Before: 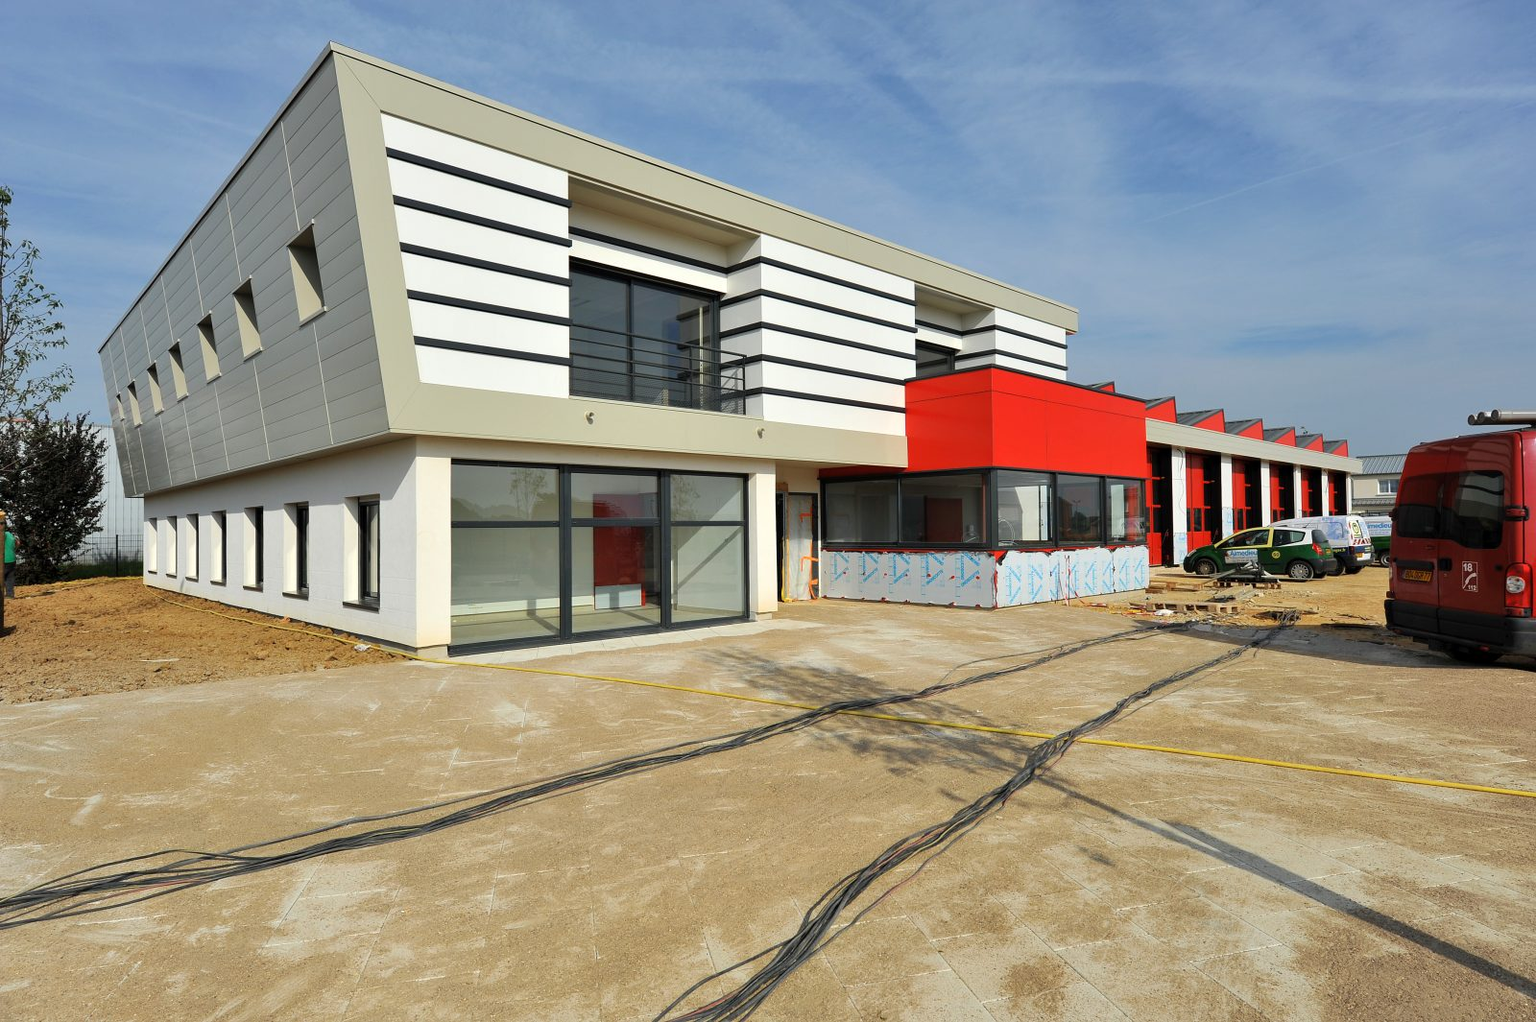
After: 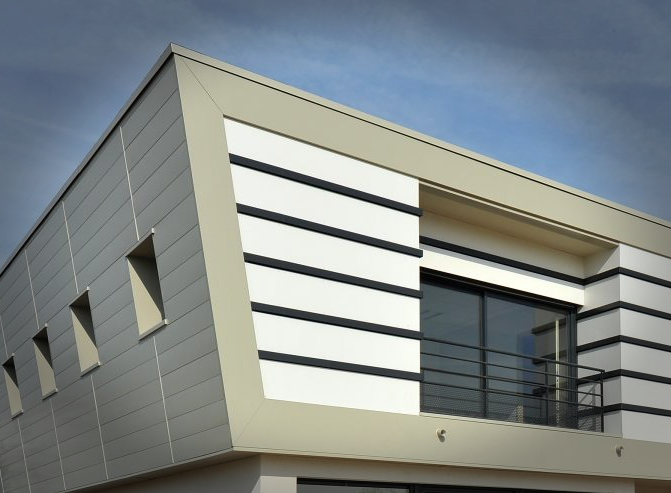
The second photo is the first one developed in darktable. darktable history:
crop and rotate: left 10.817%, top 0.062%, right 47.194%, bottom 53.626%
vignetting: fall-off start 66.7%, fall-off radius 39.74%, brightness -0.576, saturation -0.258, automatic ratio true, width/height ratio 0.671, dithering 16-bit output
